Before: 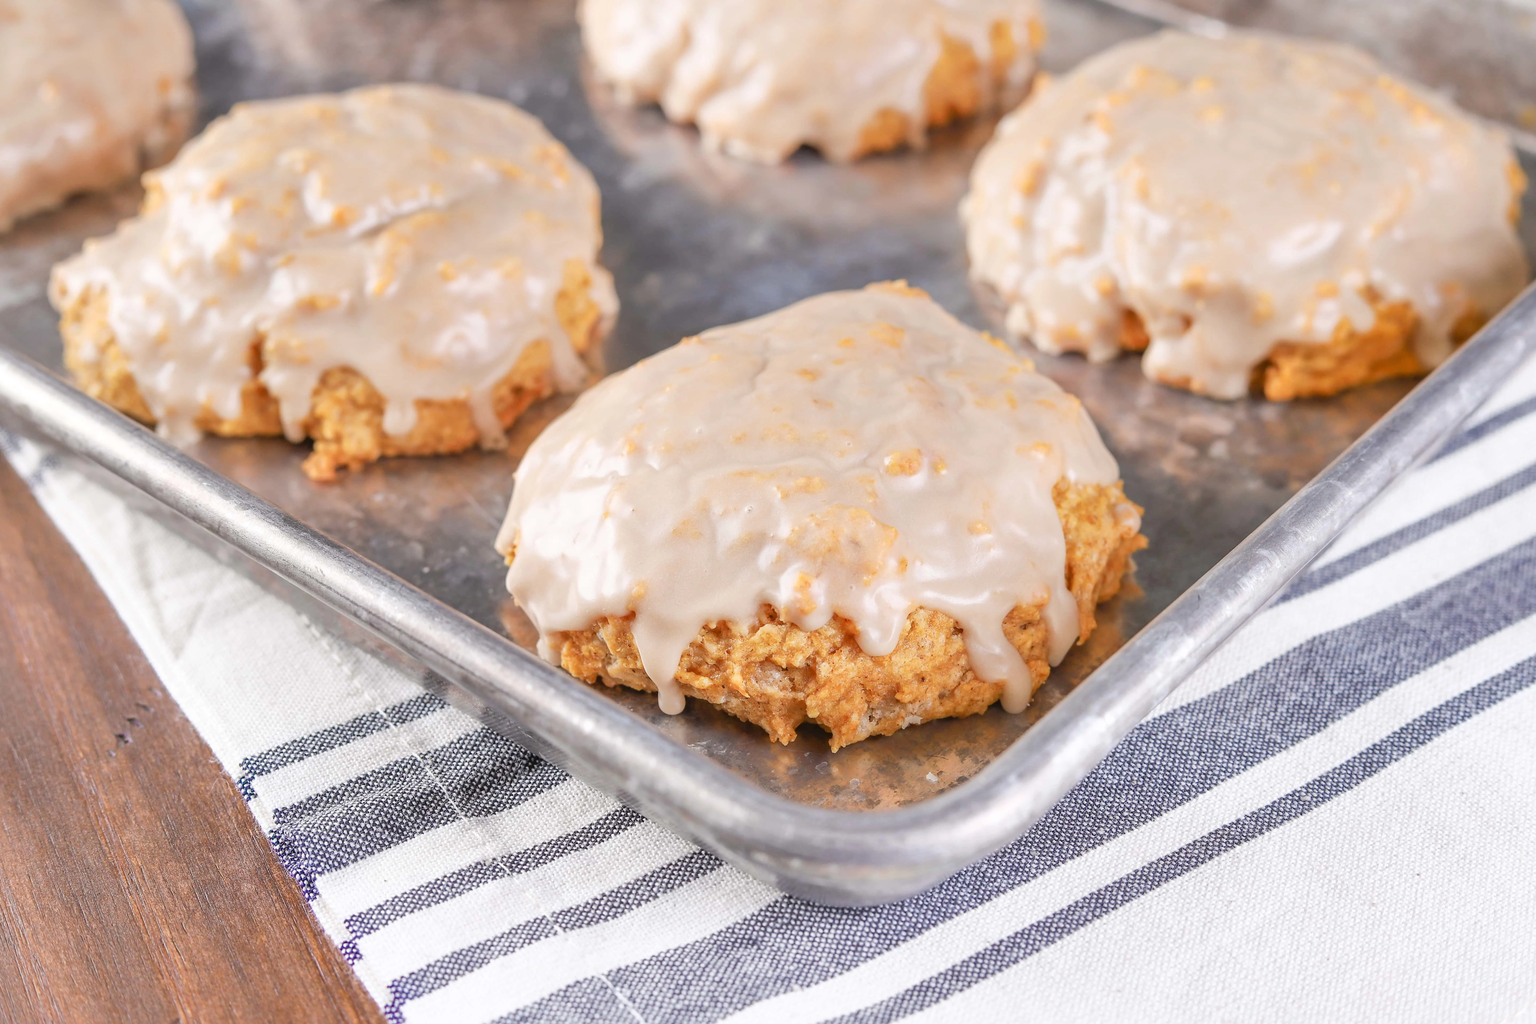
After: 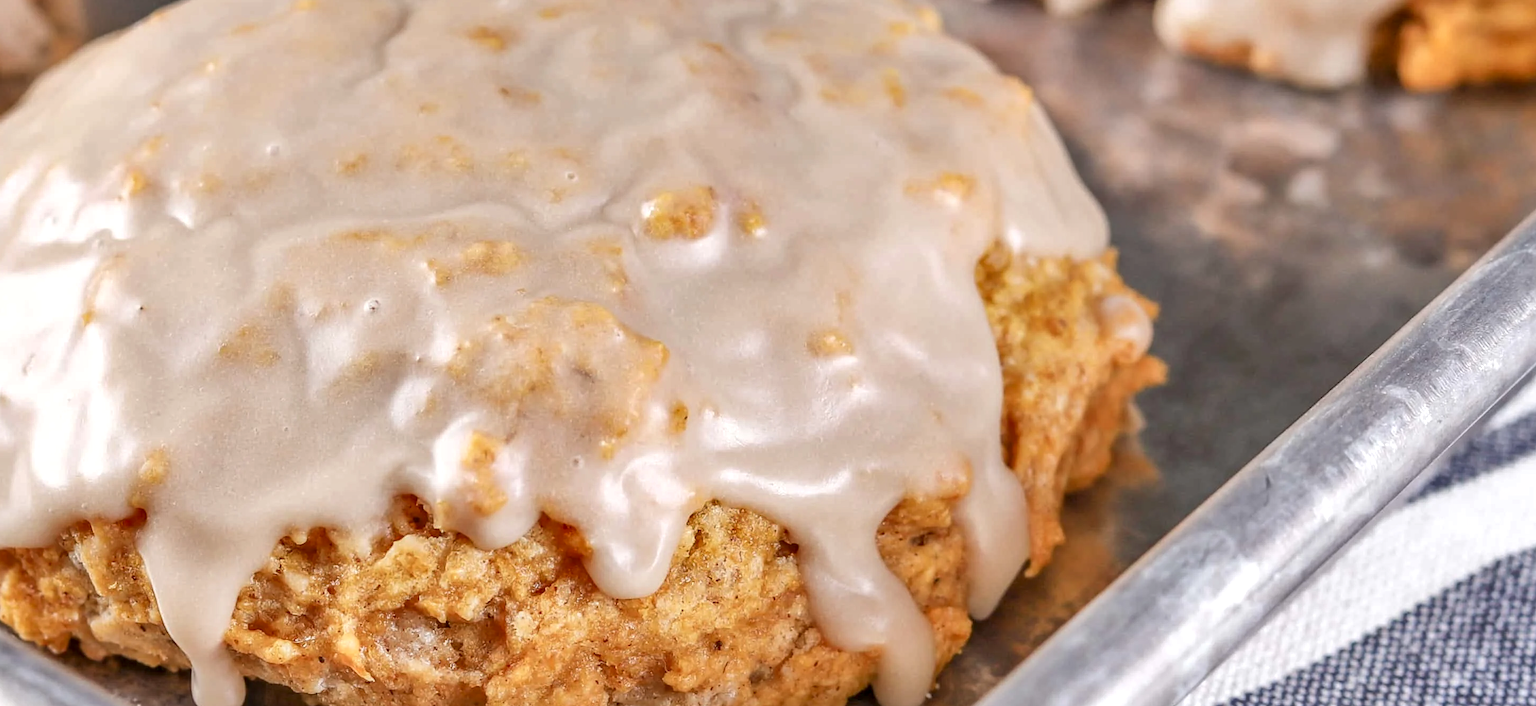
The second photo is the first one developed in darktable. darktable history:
local contrast: detail 130%
crop: left 36.607%, top 34.735%, right 13.146%, bottom 30.611%
shadows and highlights: shadows 12, white point adjustment 1.2, soften with gaussian
